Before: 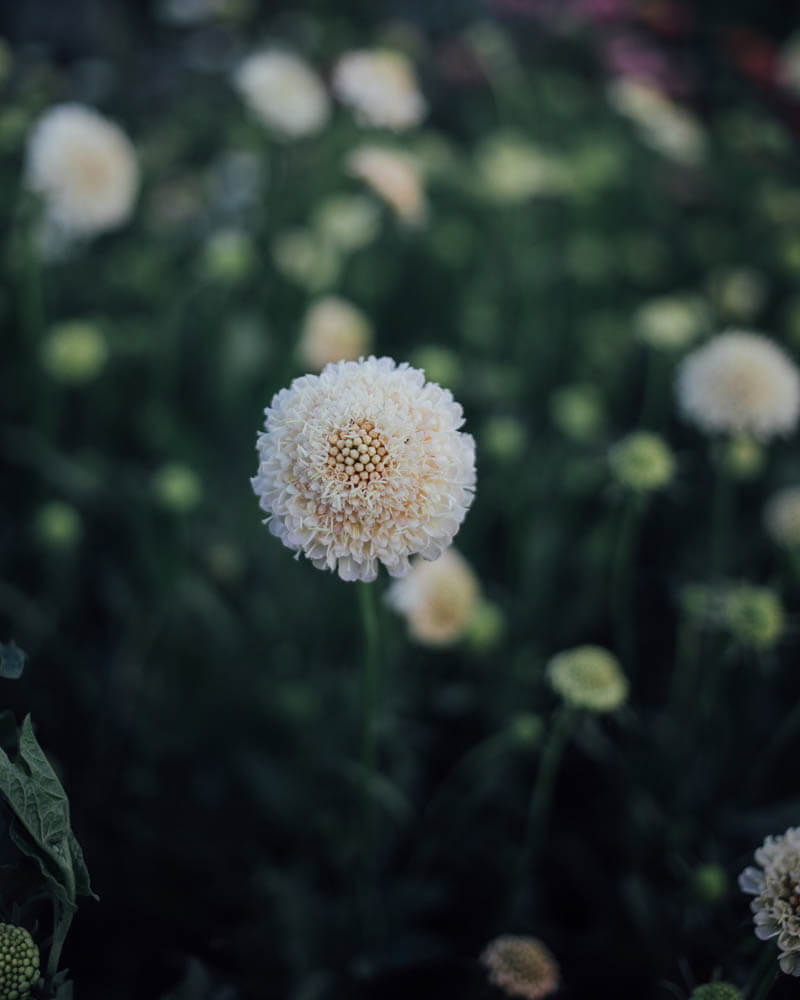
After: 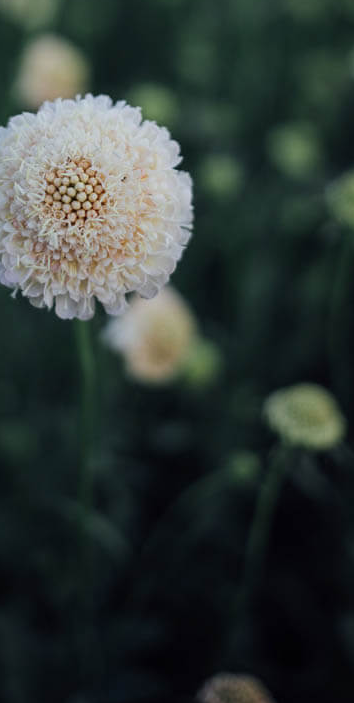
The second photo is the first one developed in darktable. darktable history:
crop: left 35.435%, top 26.266%, right 20.192%, bottom 3.429%
